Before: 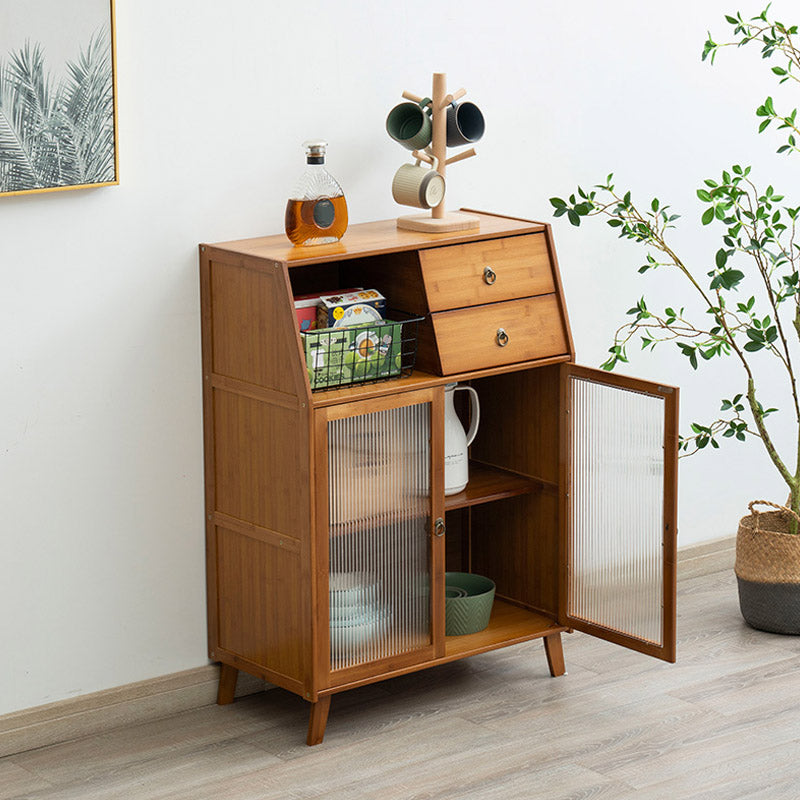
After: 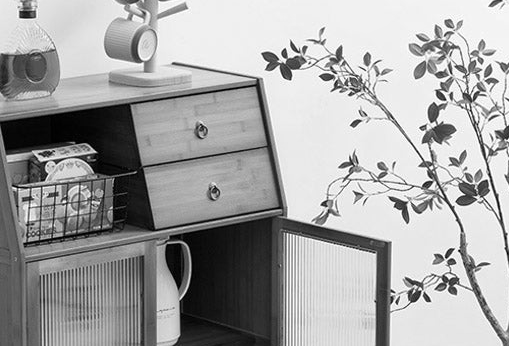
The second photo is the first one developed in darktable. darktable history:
crop: left 36.005%, top 18.293%, right 0.31%, bottom 38.444%
monochrome: on, module defaults
